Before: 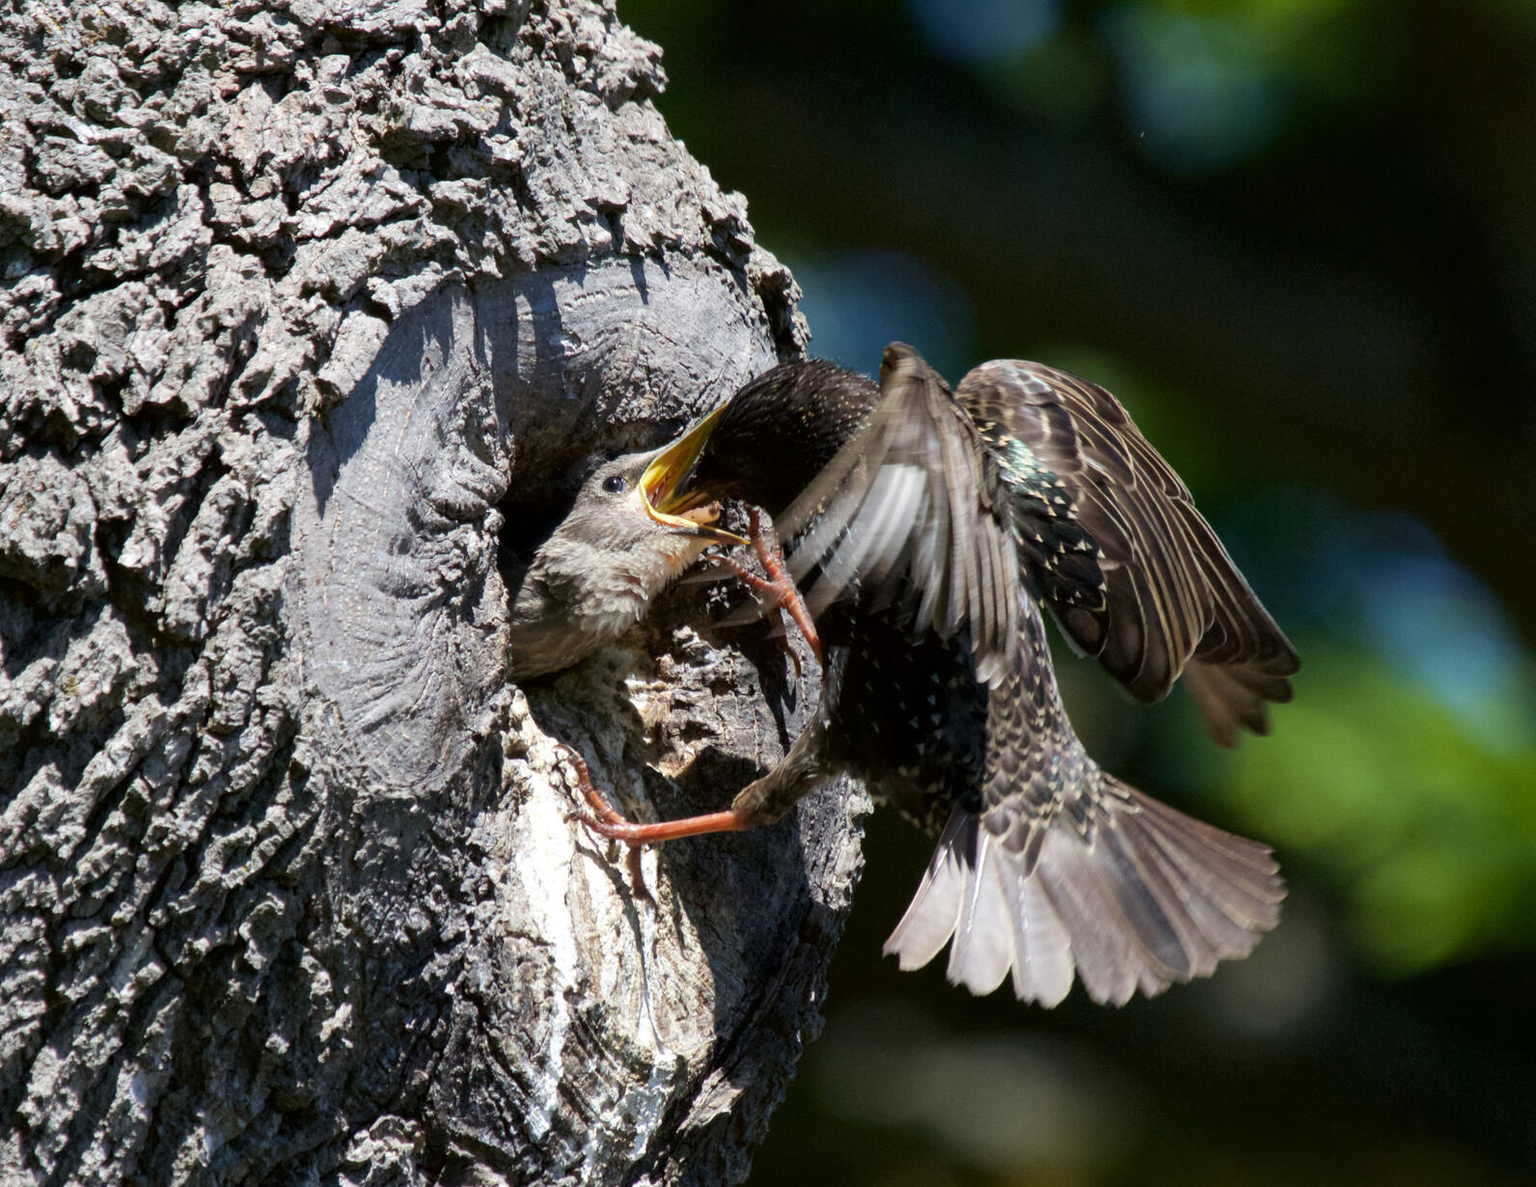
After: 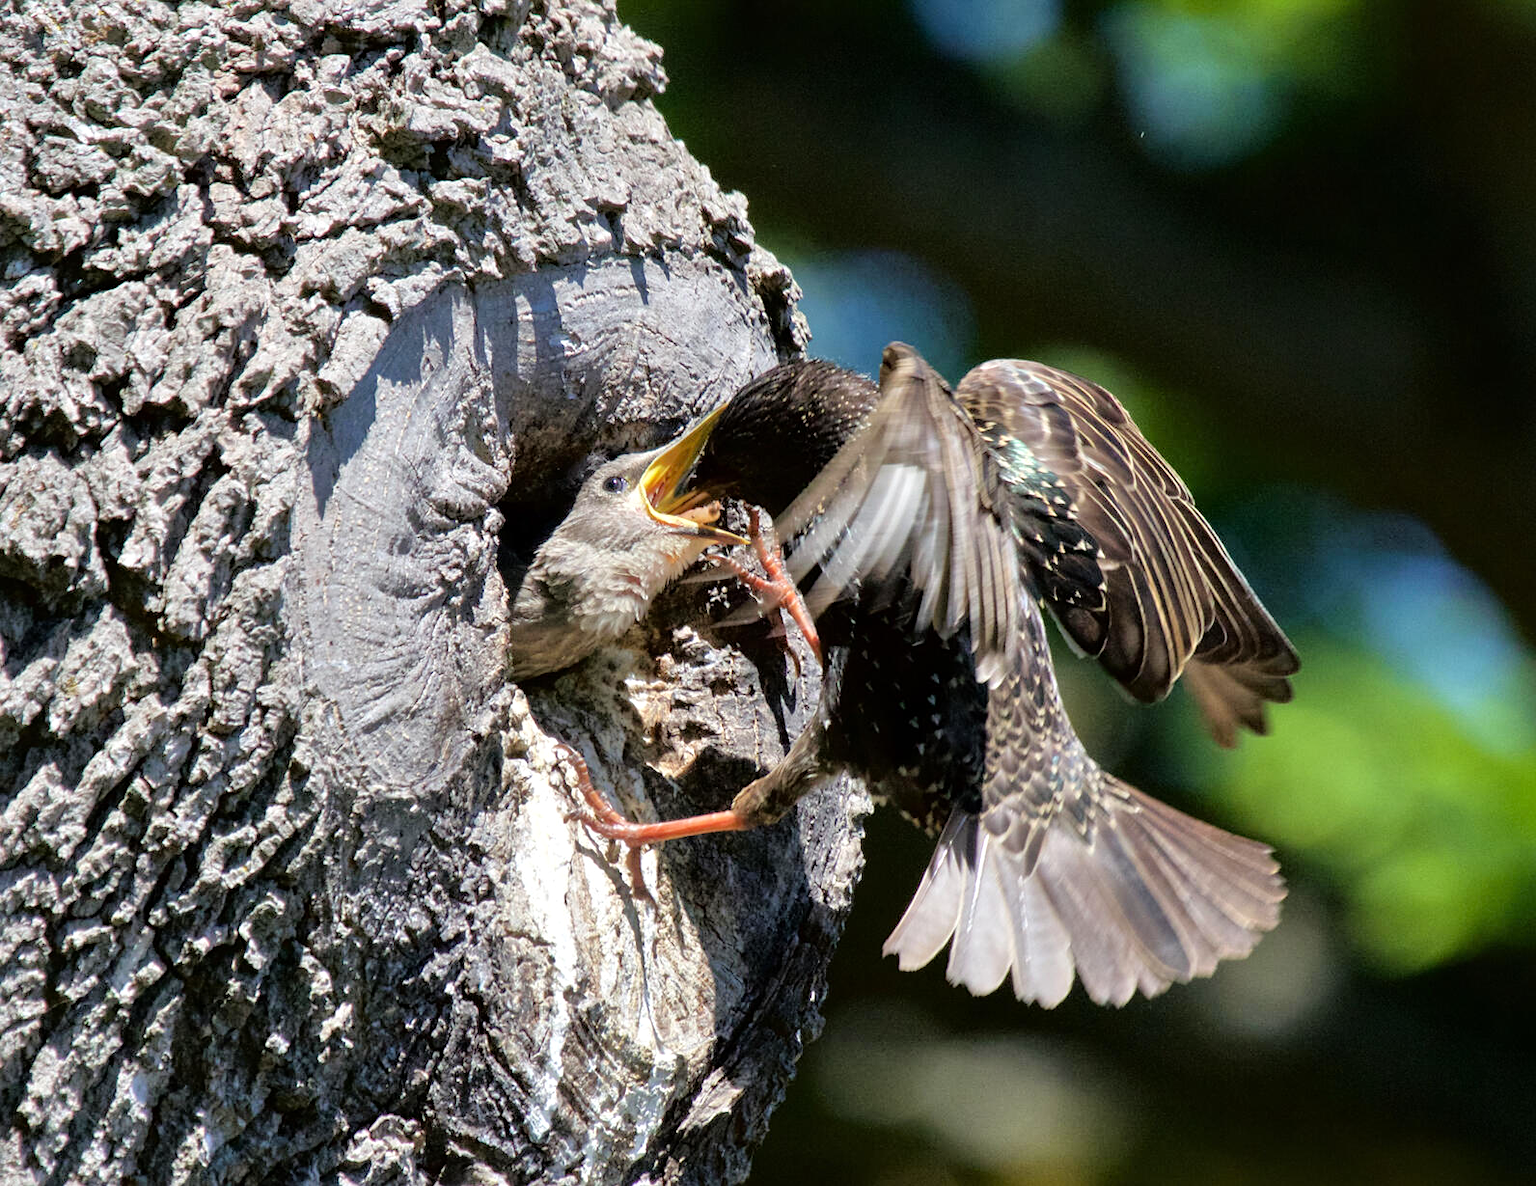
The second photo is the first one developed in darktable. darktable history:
tone equalizer: -7 EV 0.15 EV, -6 EV 0.6 EV, -5 EV 1.15 EV, -4 EV 1.33 EV, -3 EV 1.15 EV, -2 EV 0.6 EV, -1 EV 0.15 EV, mask exposure compensation -0.5 EV
sharpen: amount 0.2
